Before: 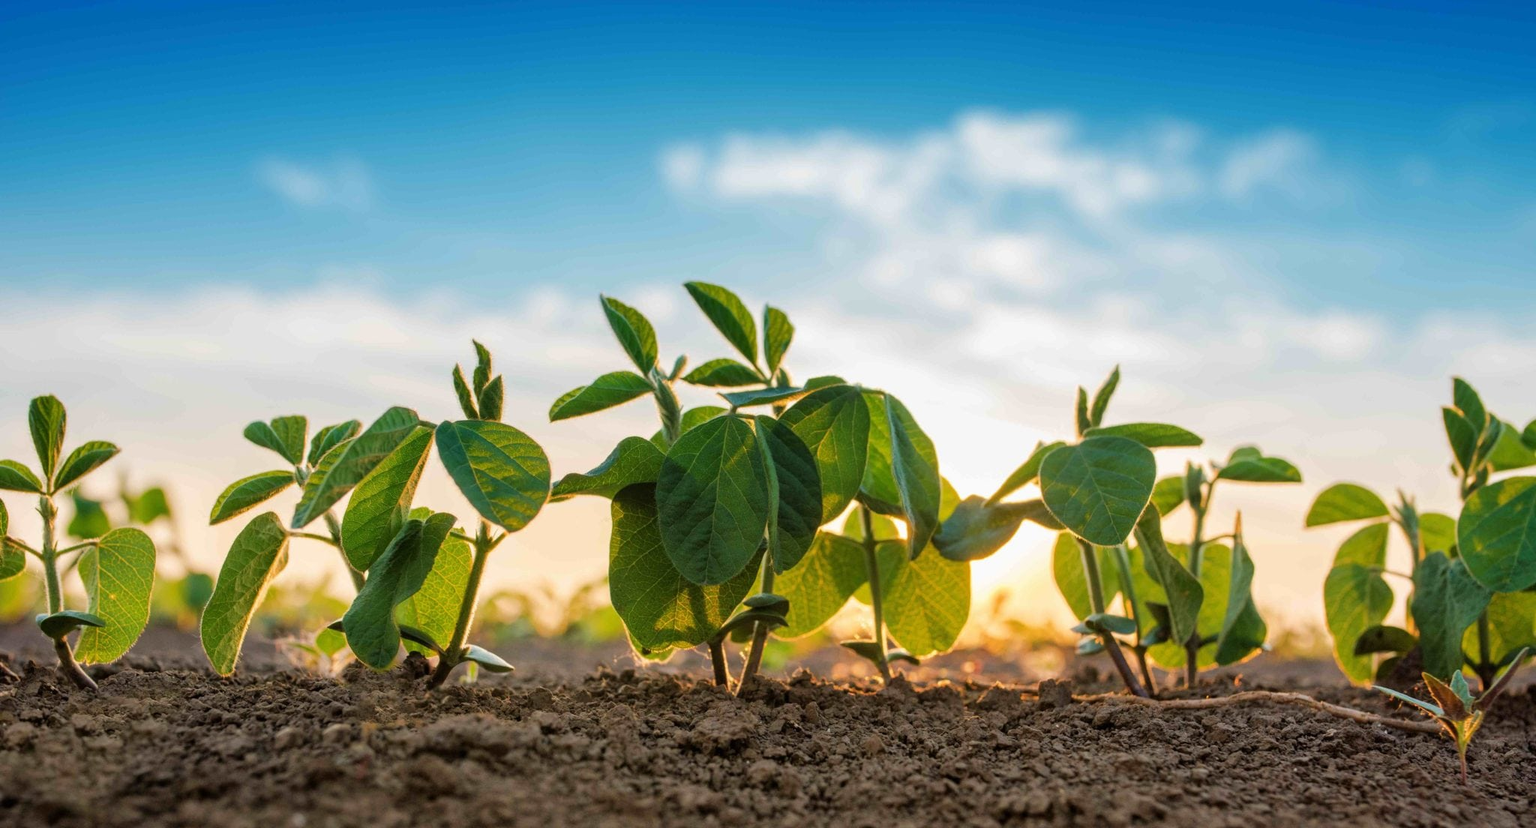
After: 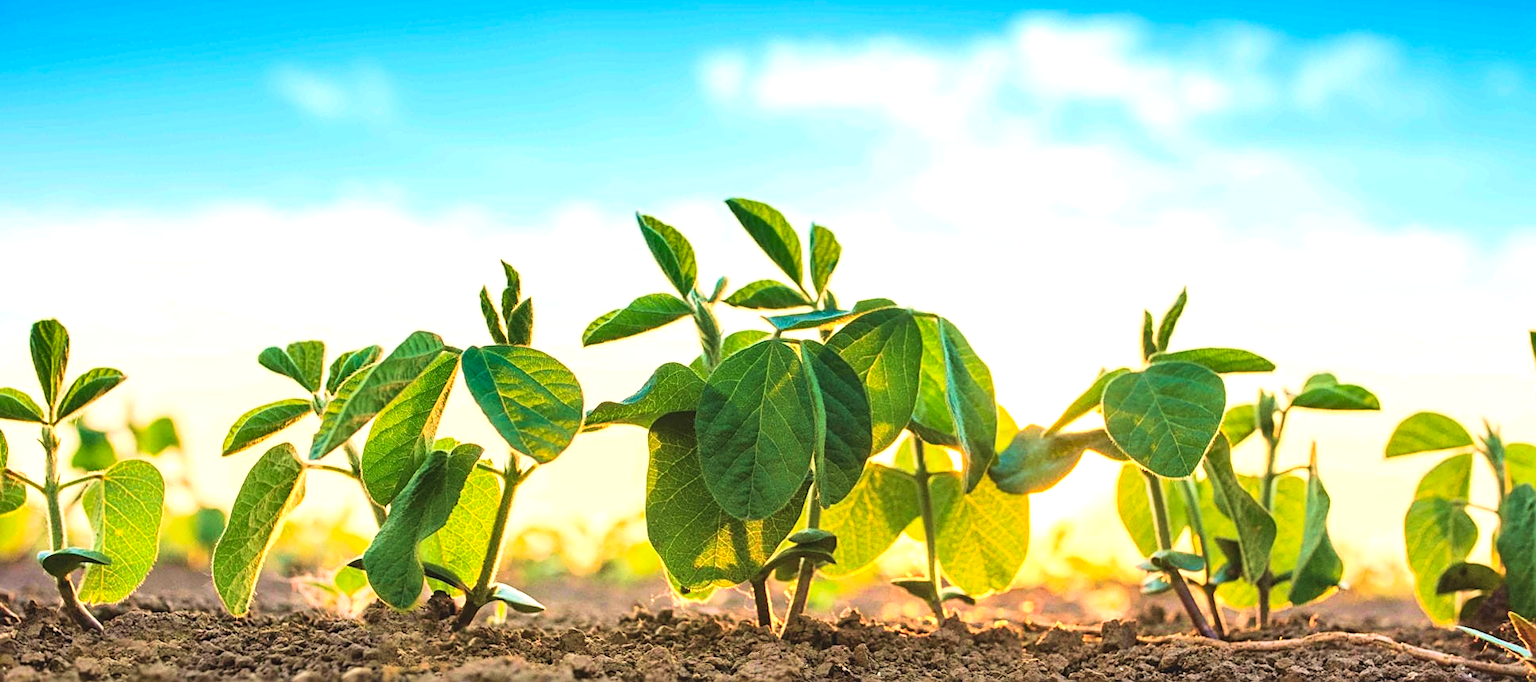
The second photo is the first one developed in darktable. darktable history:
exposure: black level correction -0.005, exposure 0.624 EV, compensate highlight preservation false
levels: levels [0, 0.492, 0.984]
sharpen: on, module defaults
contrast brightness saturation: contrast 0.203, brightness 0.162, saturation 0.228
crop and rotate: angle 0.038°, top 11.521%, right 5.601%, bottom 10.741%
shadows and highlights: shadows 51.92, highlights -28.67, soften with gaussian
velvia: strength 44.34%
